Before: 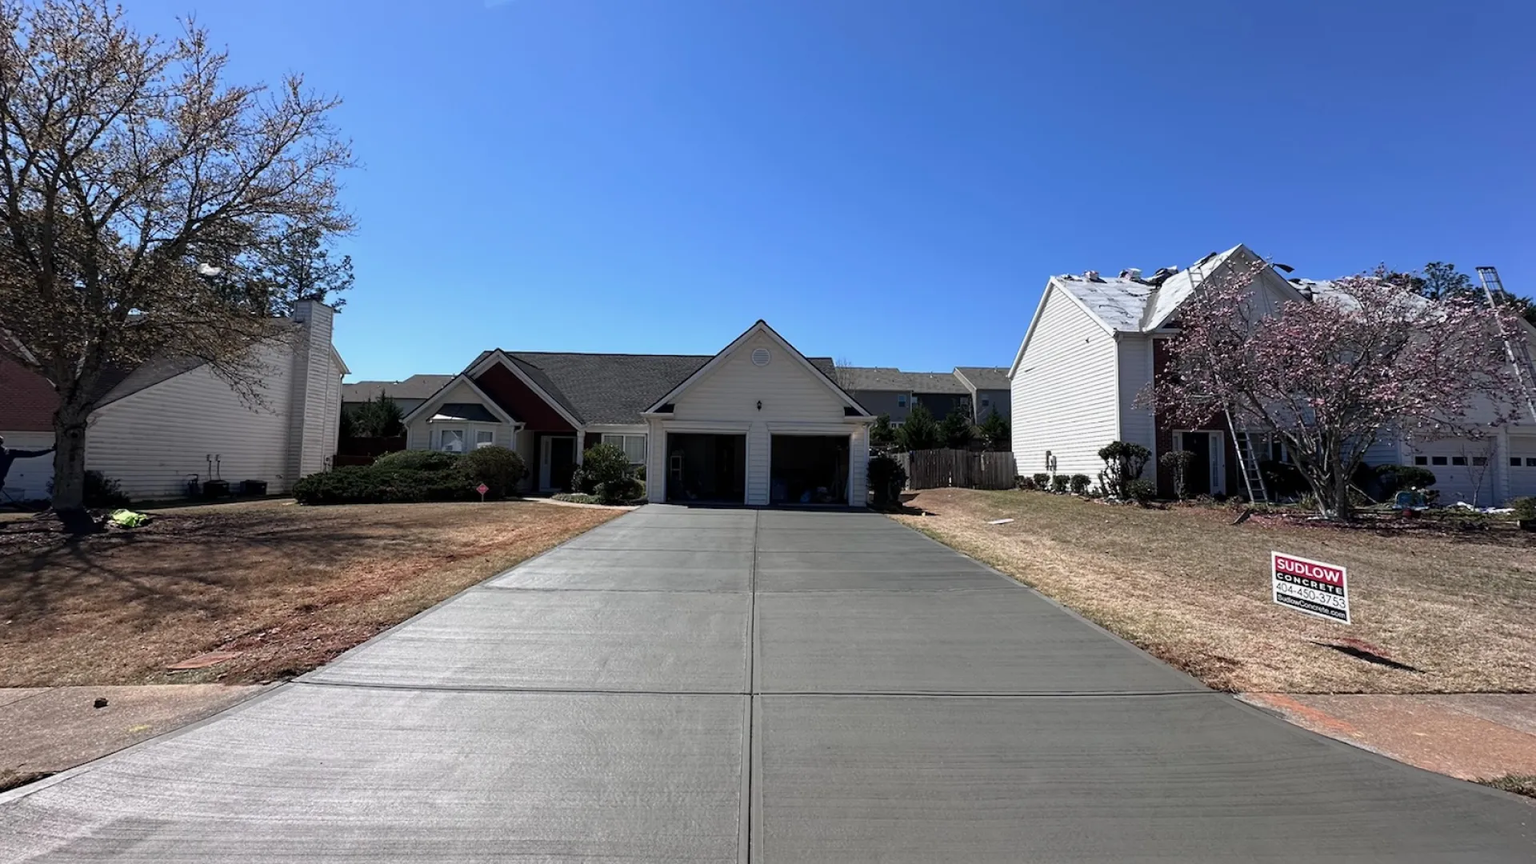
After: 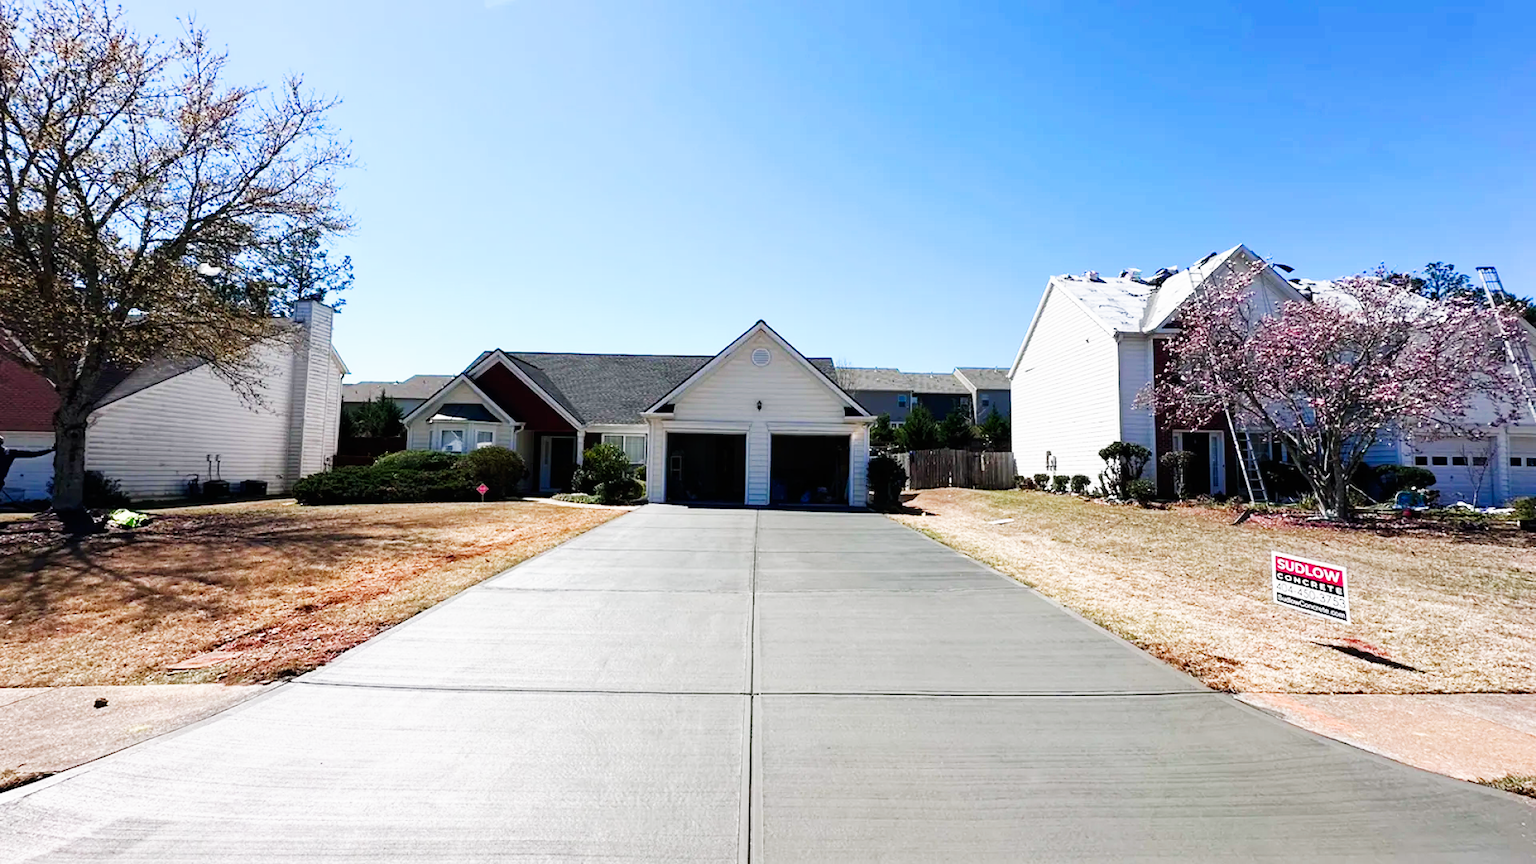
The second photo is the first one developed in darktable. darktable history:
color balance rgb: shadows lift › chroma 1%, shadows lift › hue 113°, highlights gain › chroma 0.2%, highlights gain › hue 333°, perceptual saturation grading › global saturation 20%, perceptual saturation grading › highlights -50%, perceptual saturation grading › shadows 25%, contrast -10%
base curve: curves: ch0 [(0, 0) (0.007, 0.004) (0.027, 0.03) (0.046, 0.07) (0.207, 0.54) (0.442, 0.872) (0.673, 0.972) (1, 1)], preserve colors none
